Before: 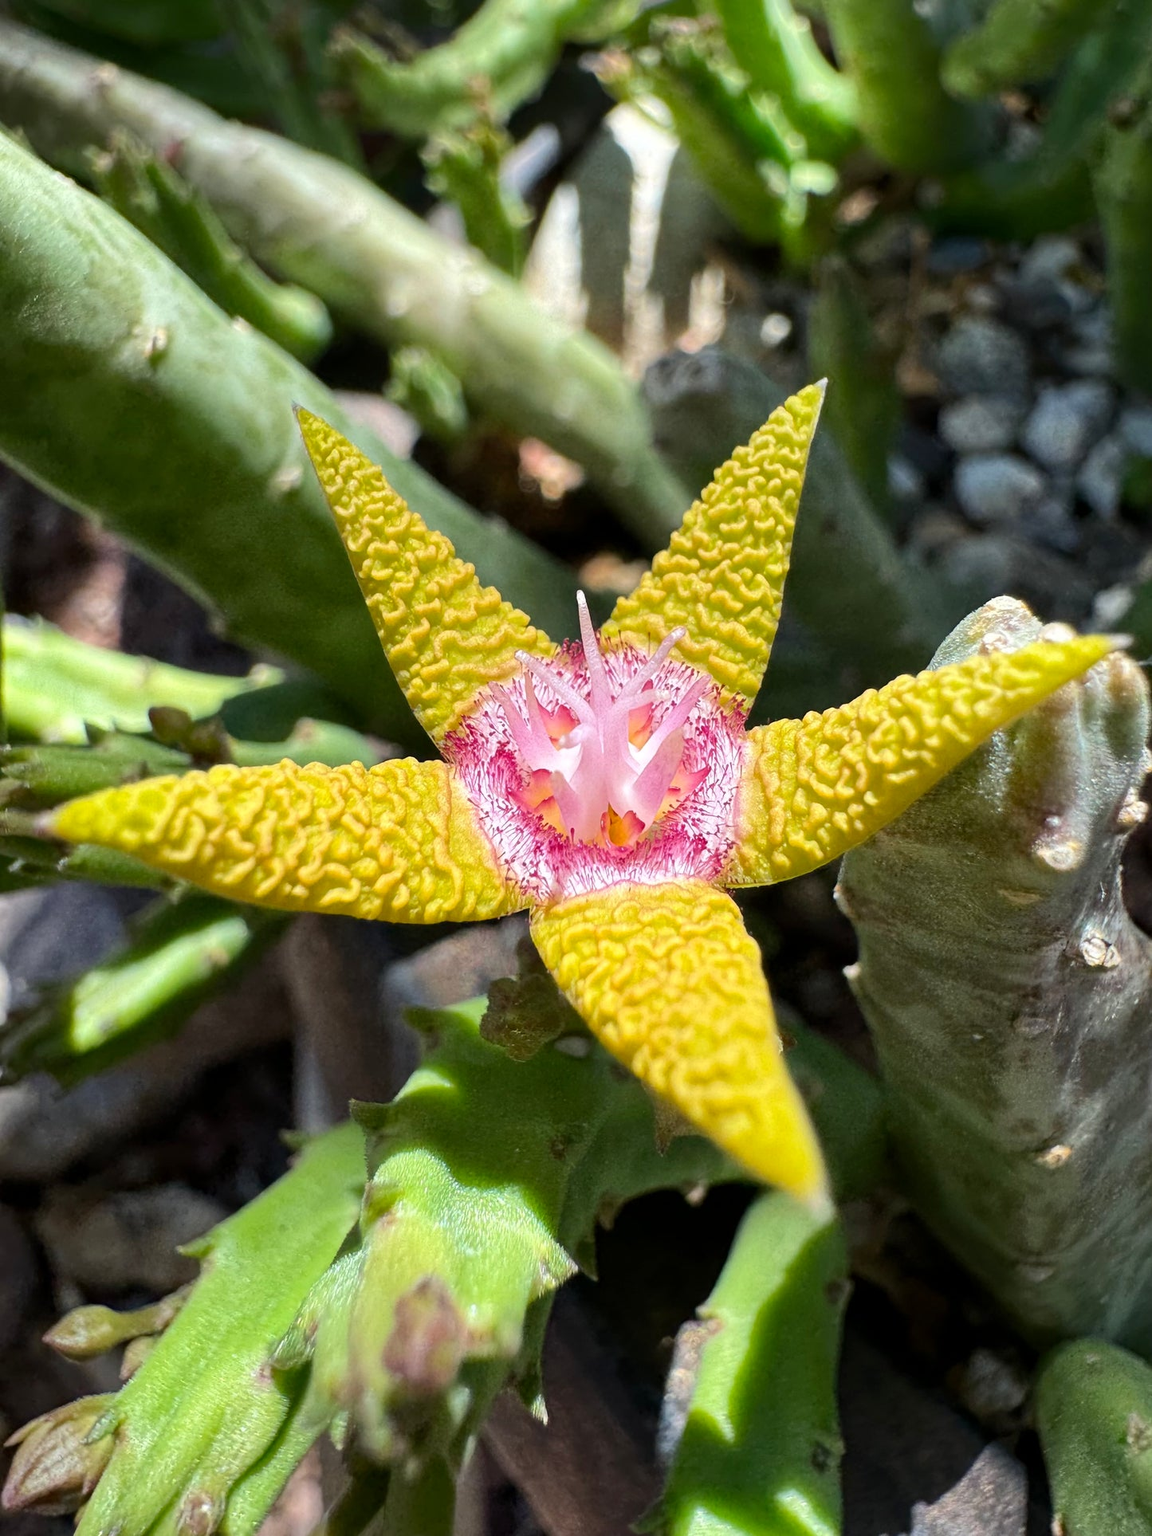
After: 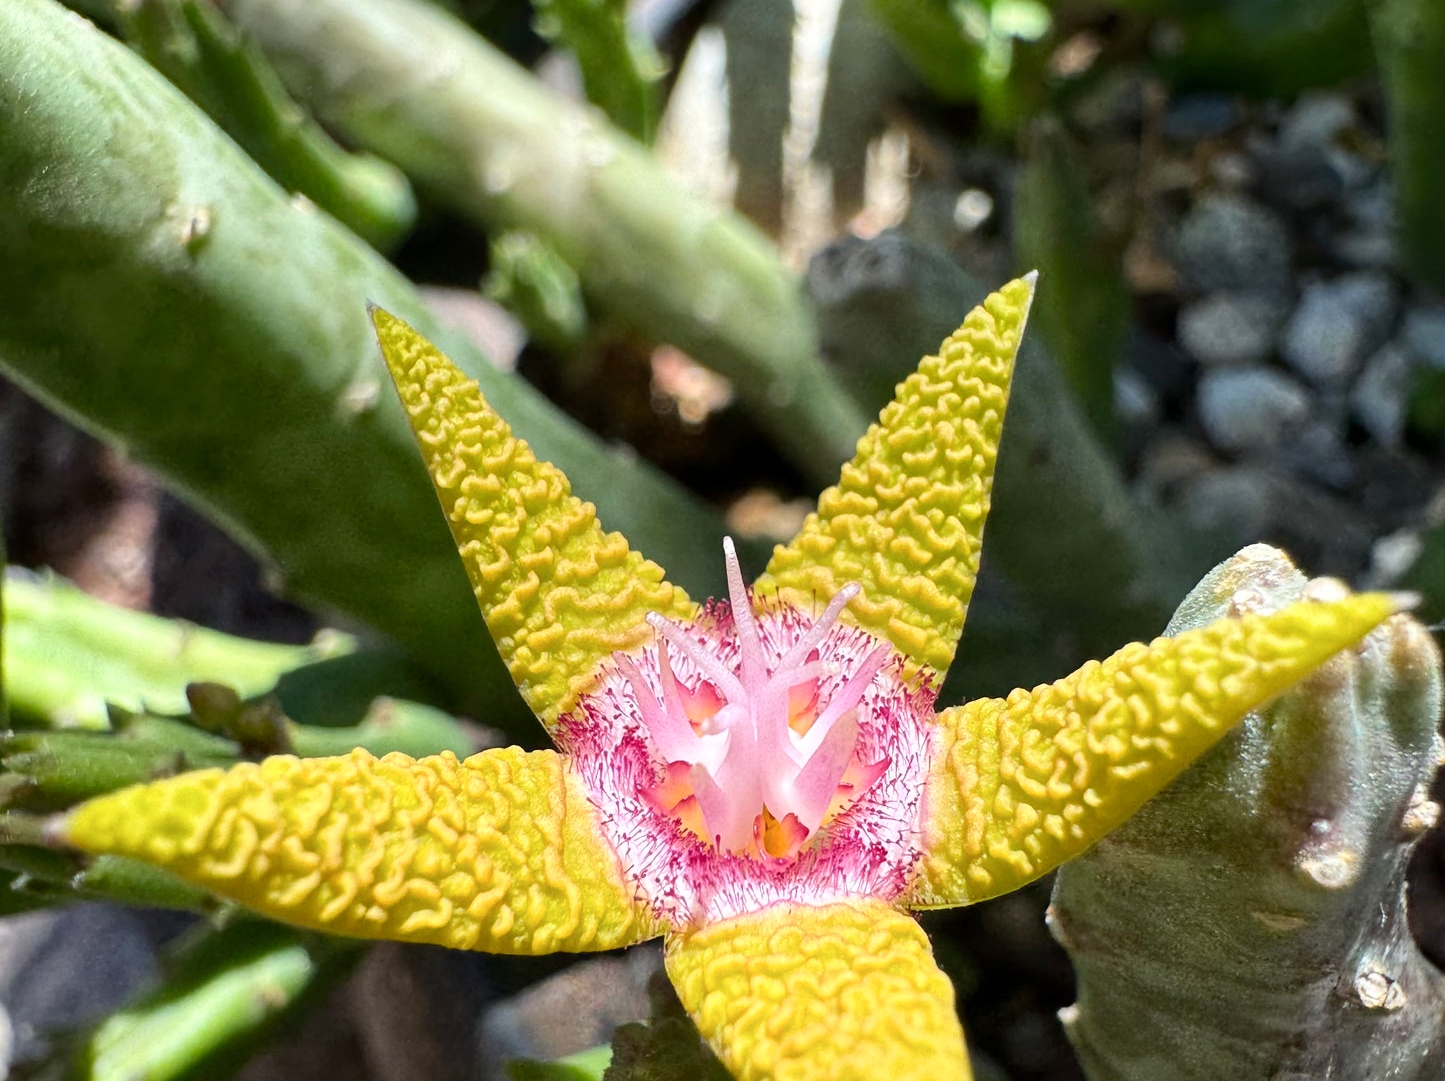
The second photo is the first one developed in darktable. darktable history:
shadows and highlights: shadows 0, highlights 40
crop and rotate: top 10.605%, bottom 33.274%
